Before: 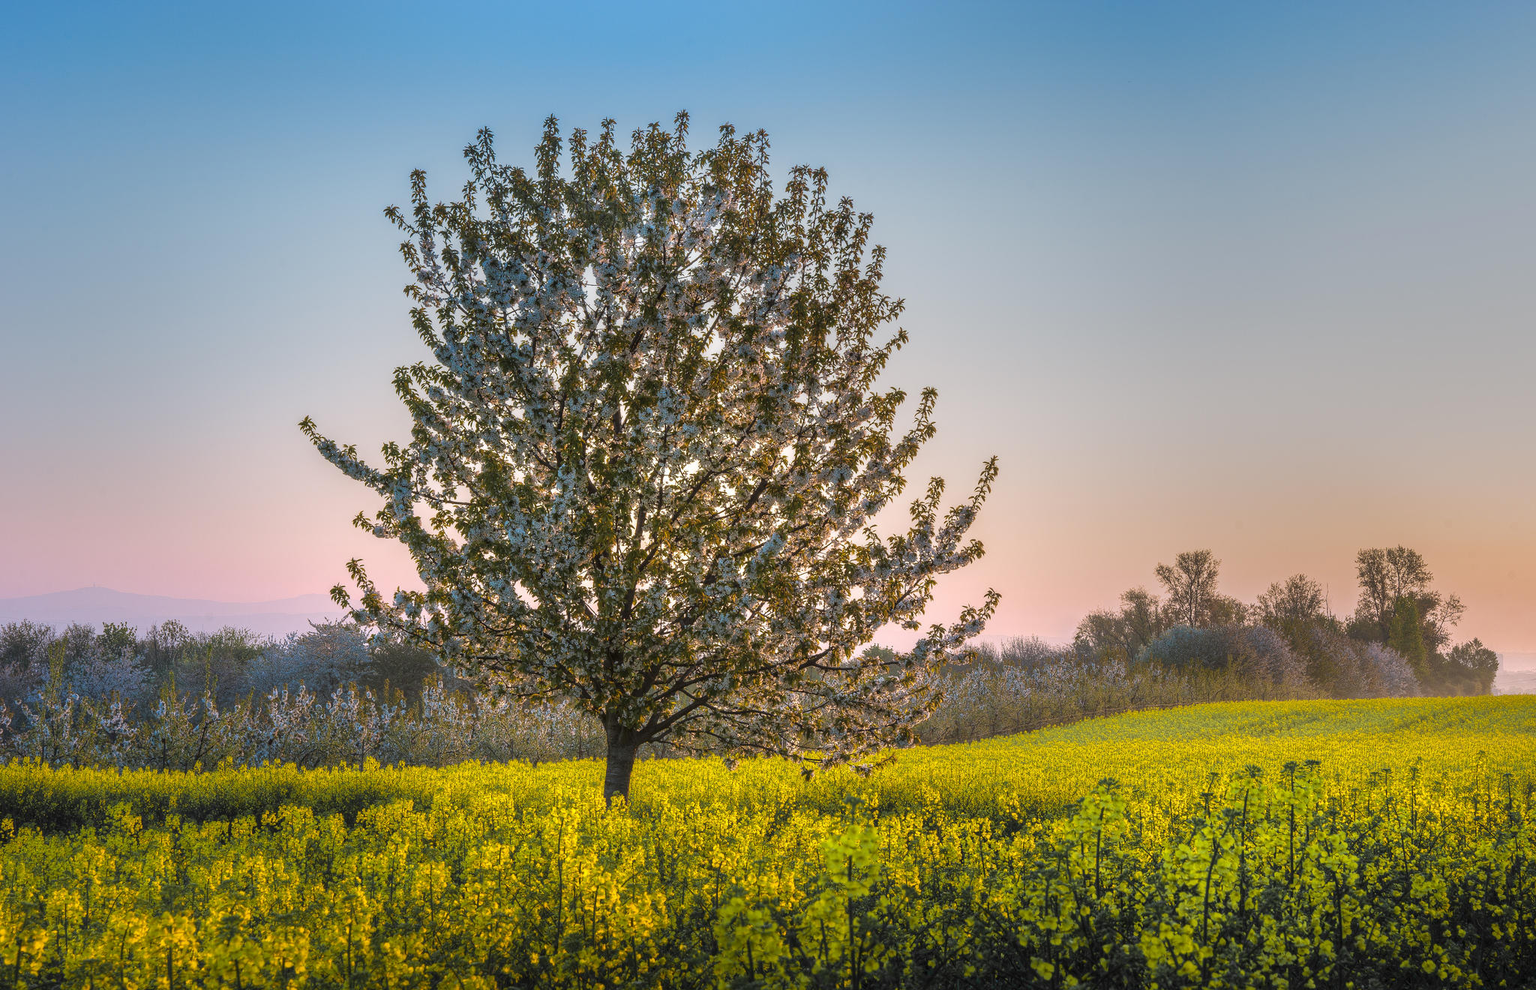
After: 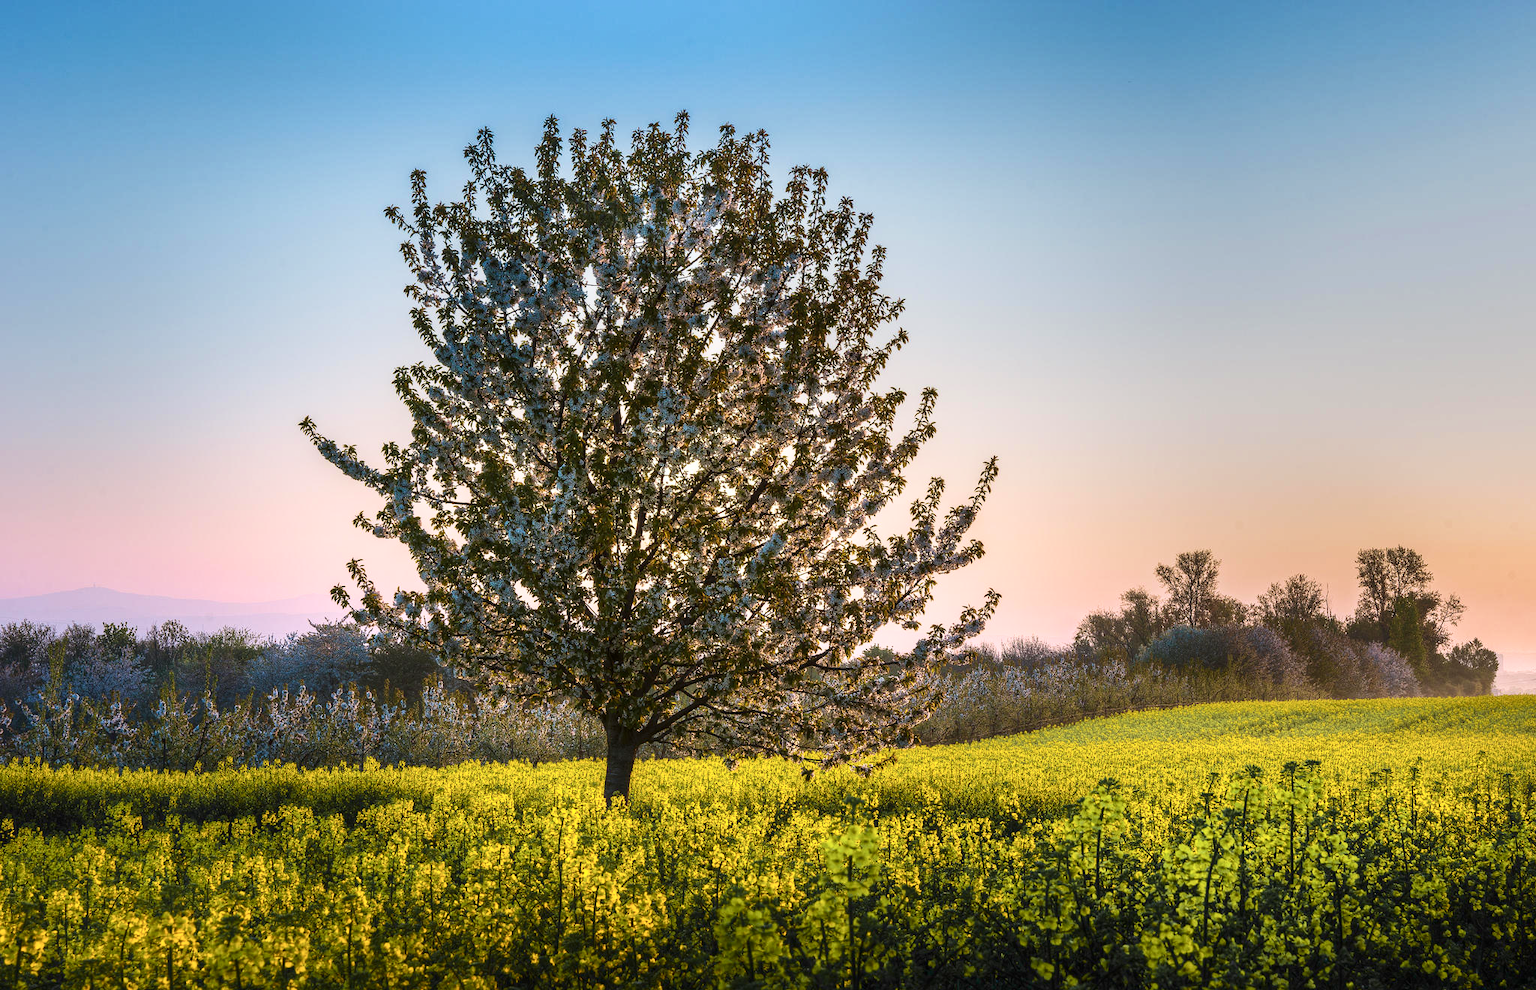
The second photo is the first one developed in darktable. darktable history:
velvia: on, module defaults
tone curve: curves: ch0 [(0, 0) (0.004, 0.001) (0.133, 0.078) (0.325, 0.241) (0.832, 0.917) (1, 1)], color space Lab, independent channels, preserve colors none
